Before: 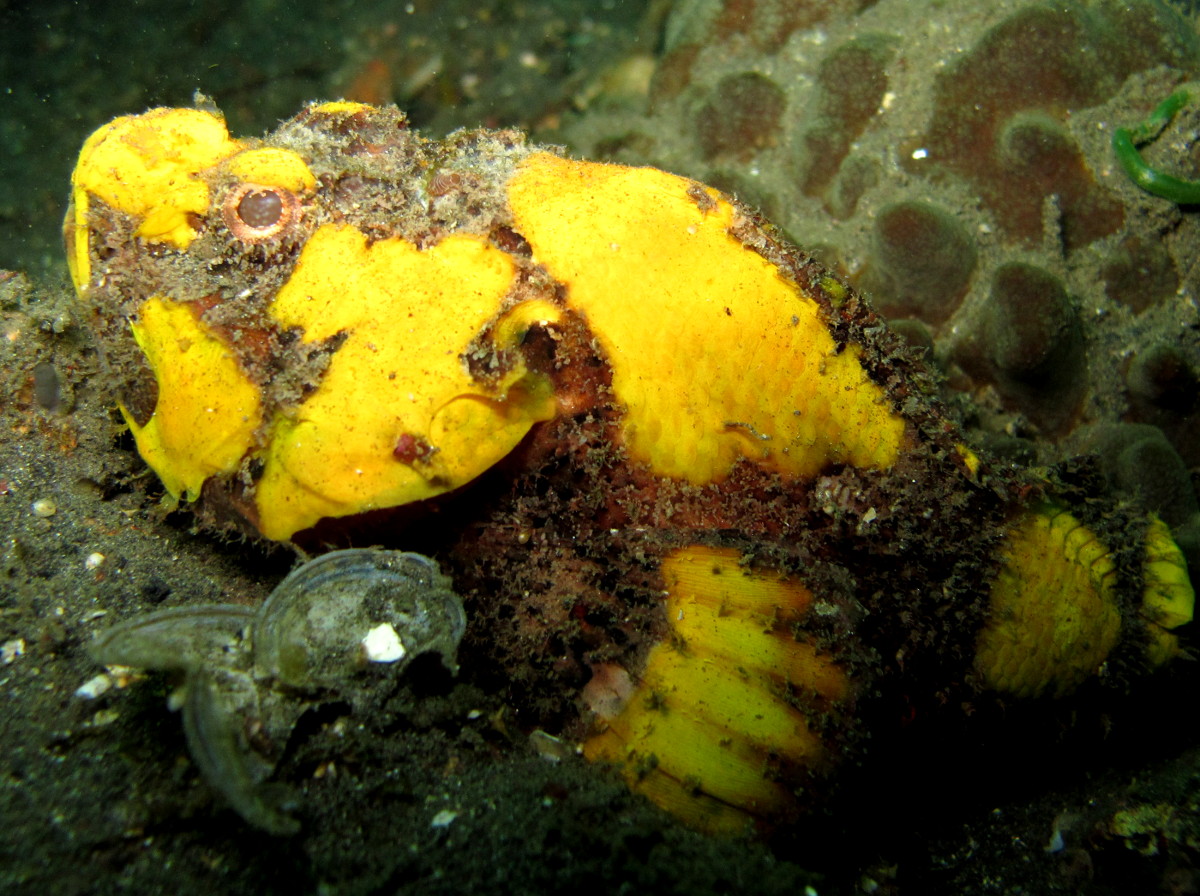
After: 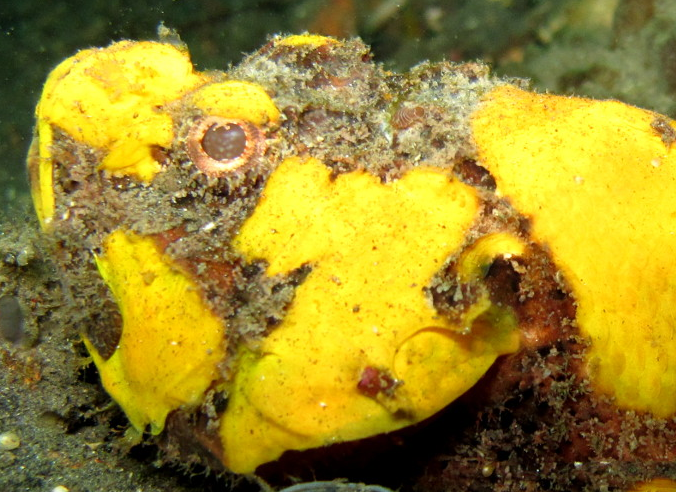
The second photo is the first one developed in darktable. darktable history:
crop and rotate: left 3.045%, top 7.504%, right 40.613%, bottom 37.573%
